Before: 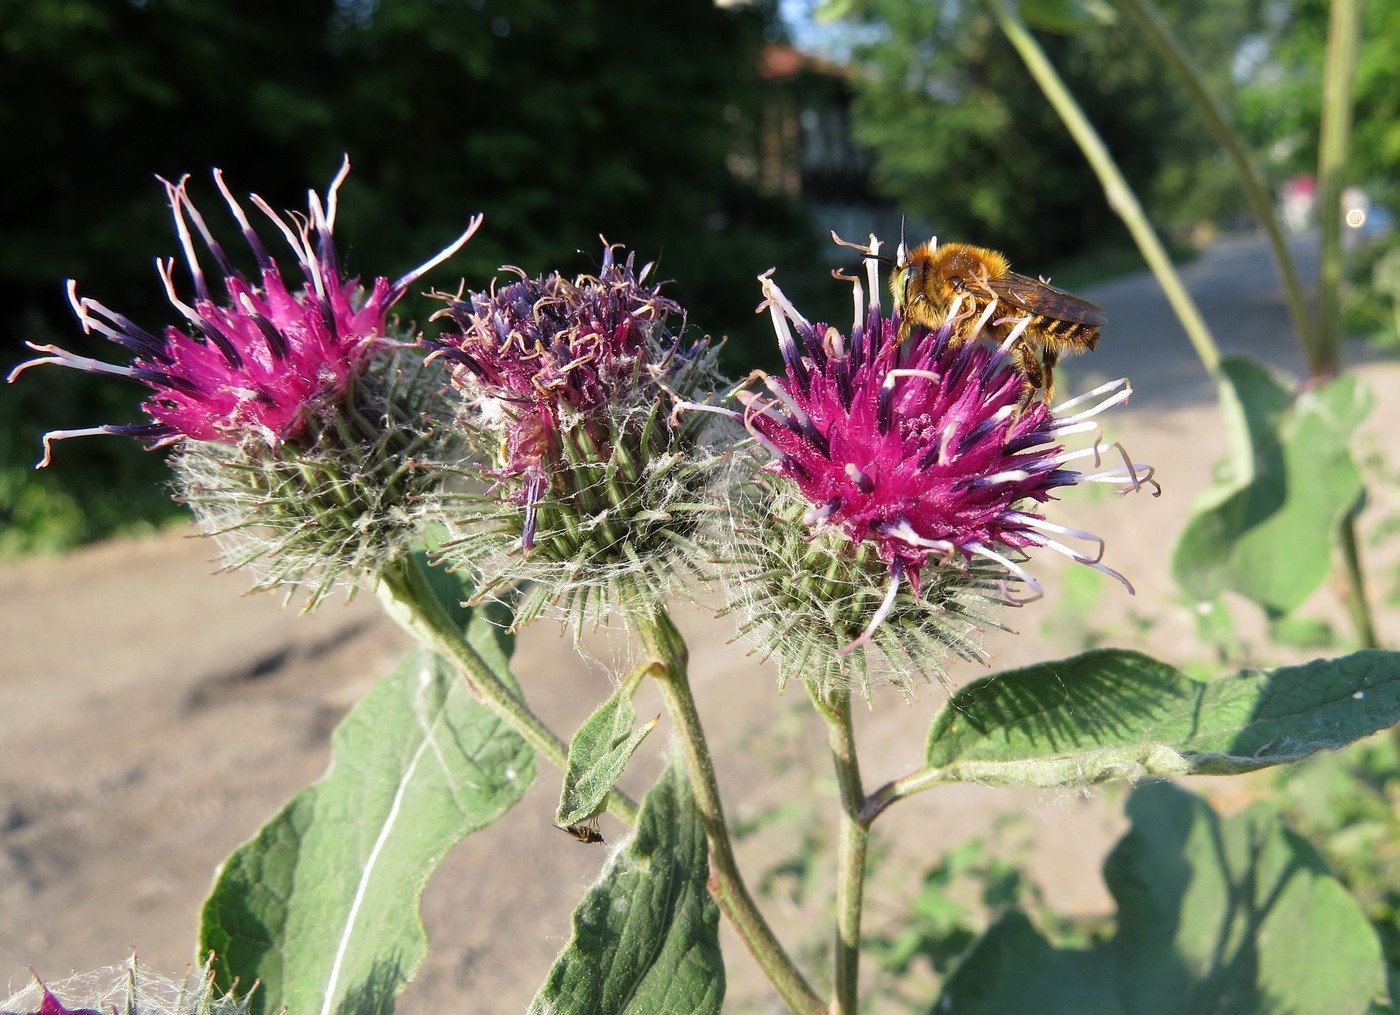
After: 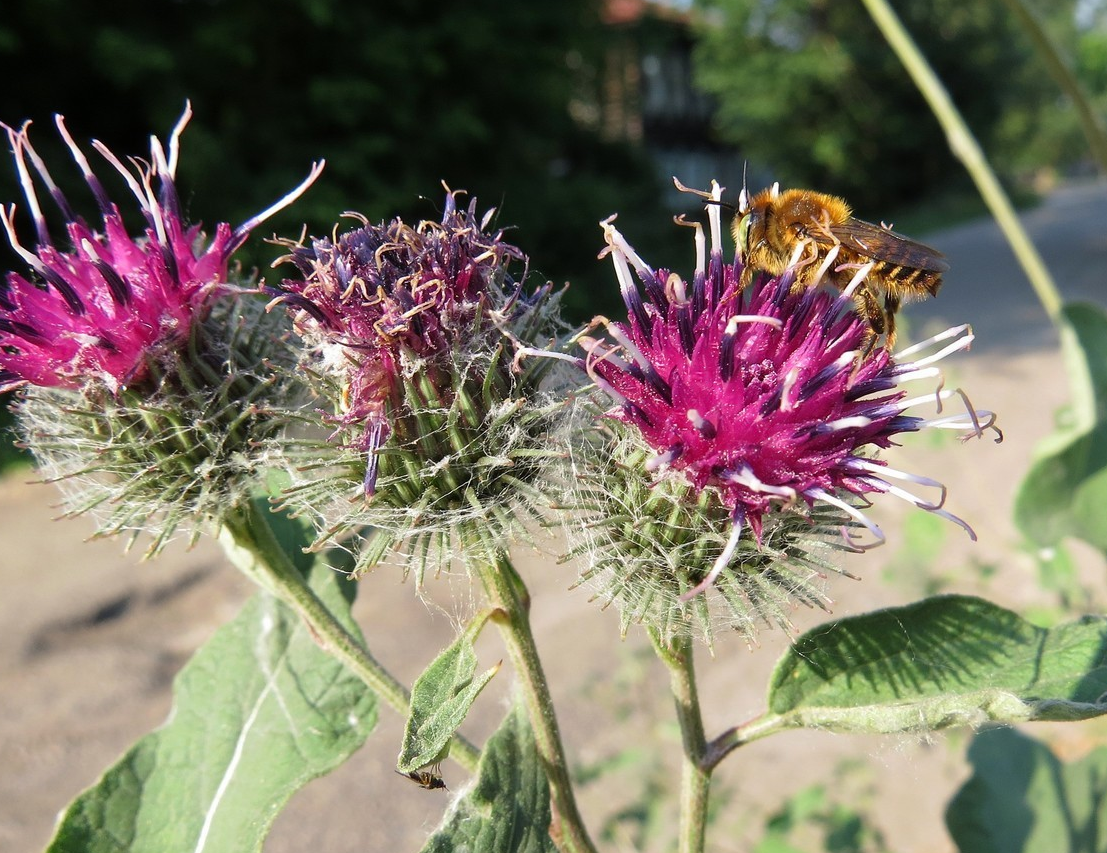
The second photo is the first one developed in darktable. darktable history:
crop: left 11.353%, top 5.338%, right 9.565%, bottom 10.536%
